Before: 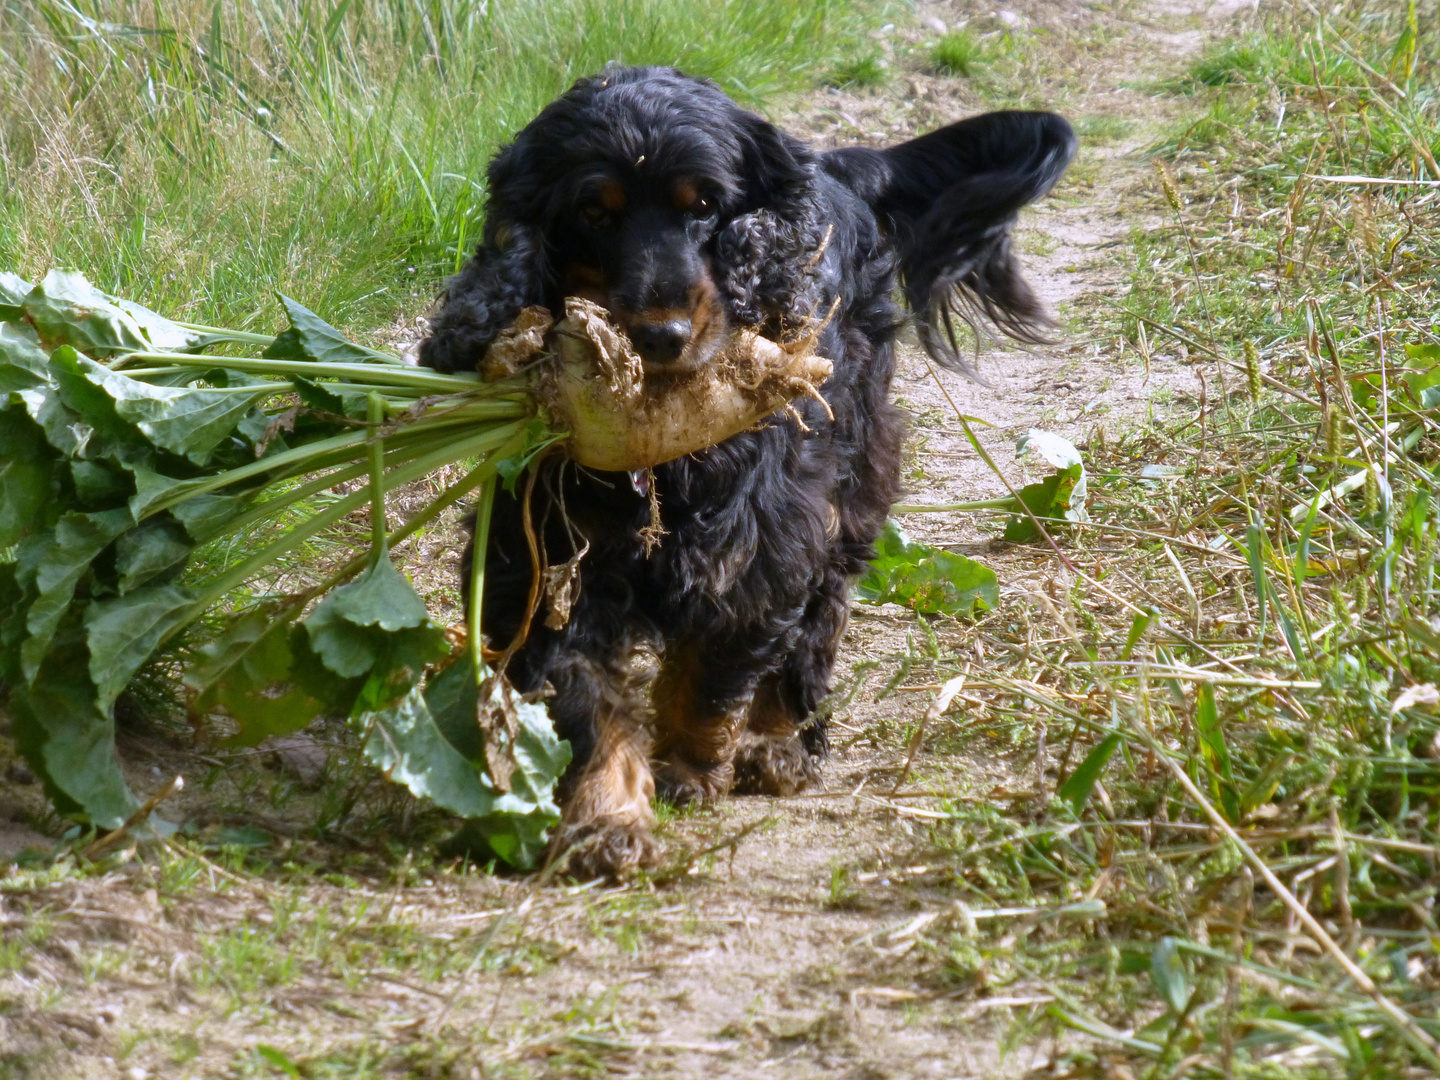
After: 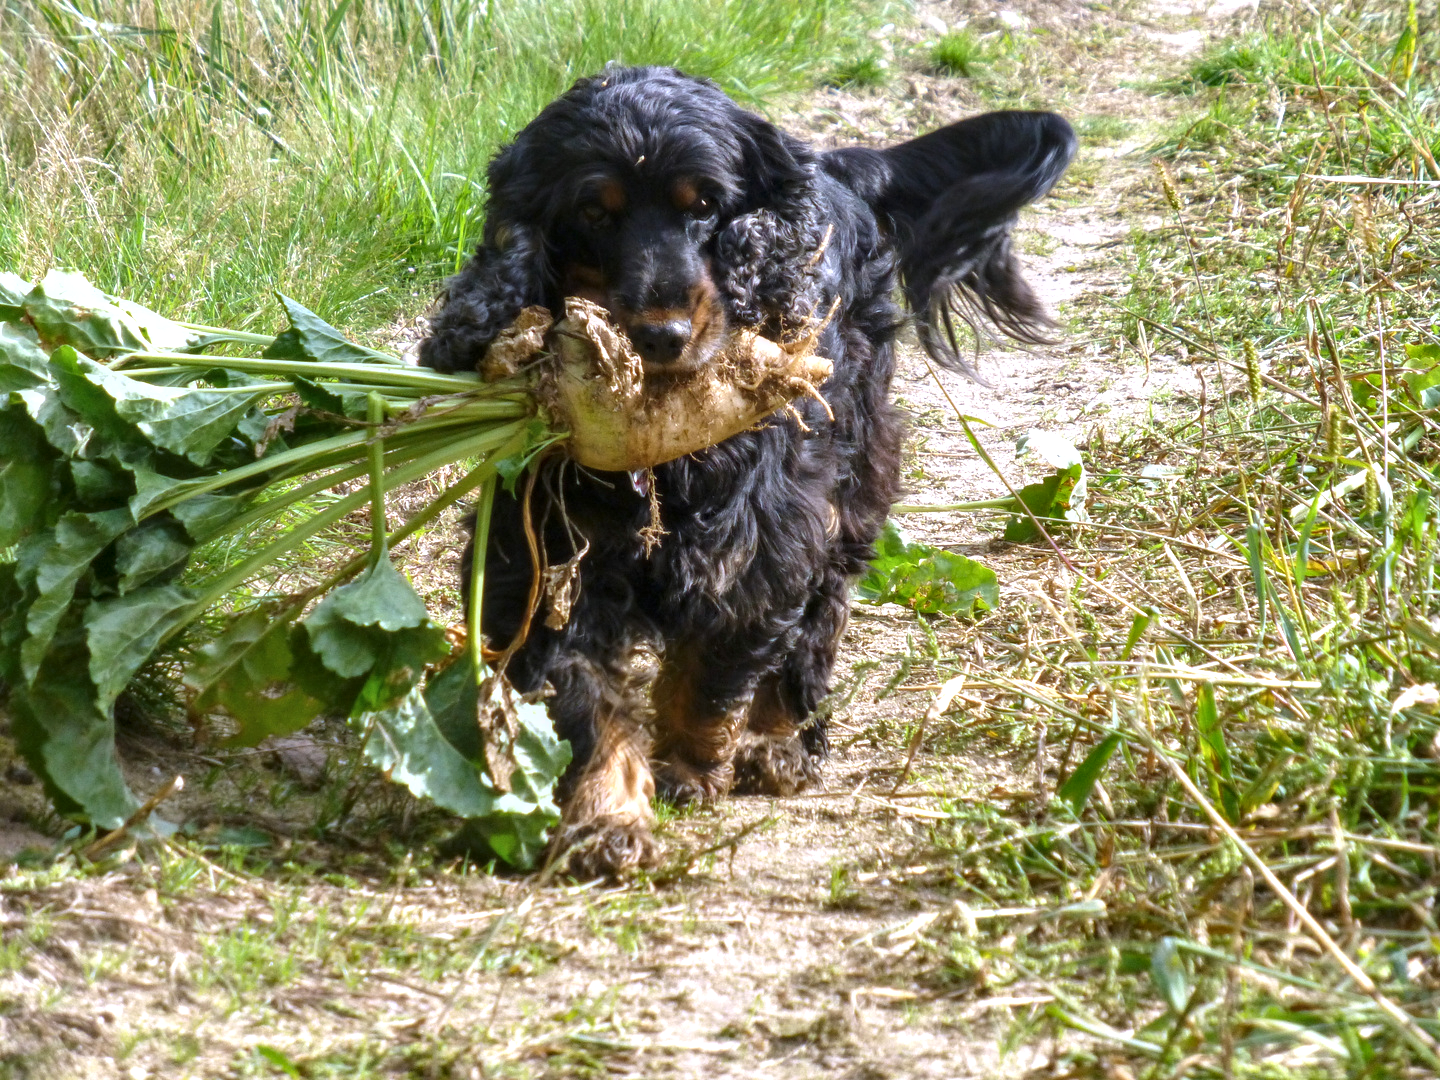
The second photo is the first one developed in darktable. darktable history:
shadows and highlights: radius 125.46, shadows 30.51, highlights -30.51, low approximation 0.01, soften with gaussian
local contrast: detail 130%
exposure: black level correction -0.002, exposure 0.54 EV, compensate highlight preservation false
tone equalizer: on, module defaults
